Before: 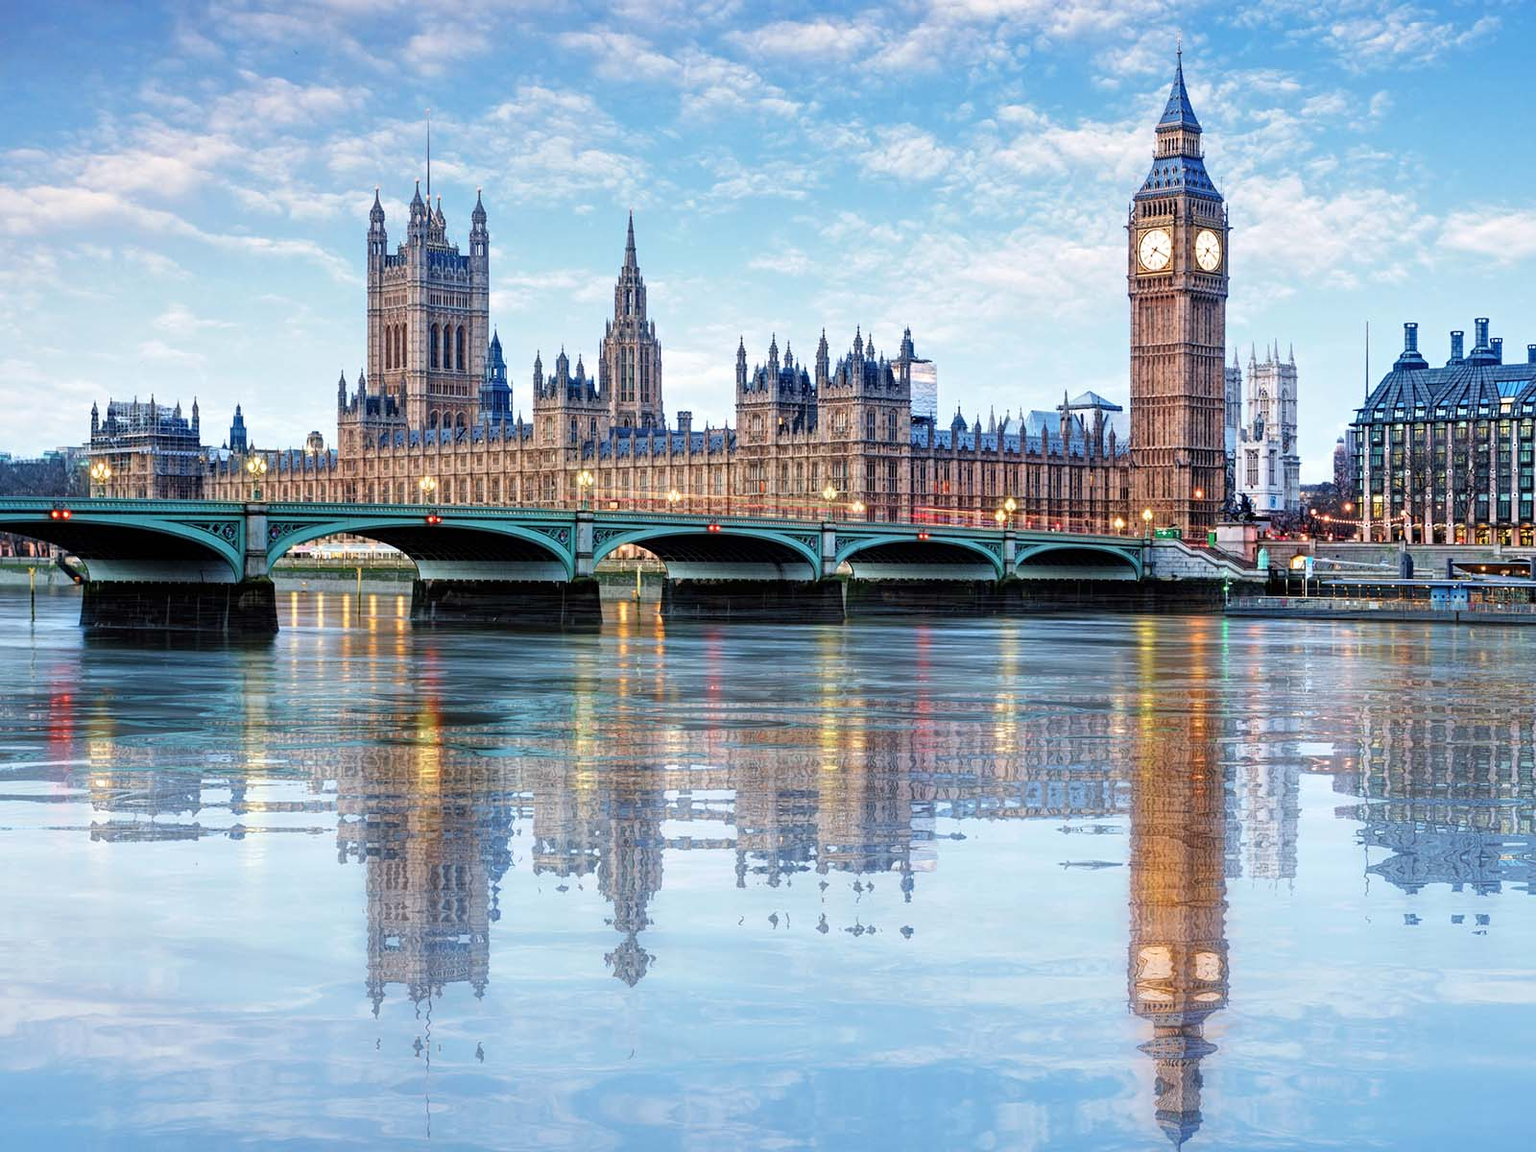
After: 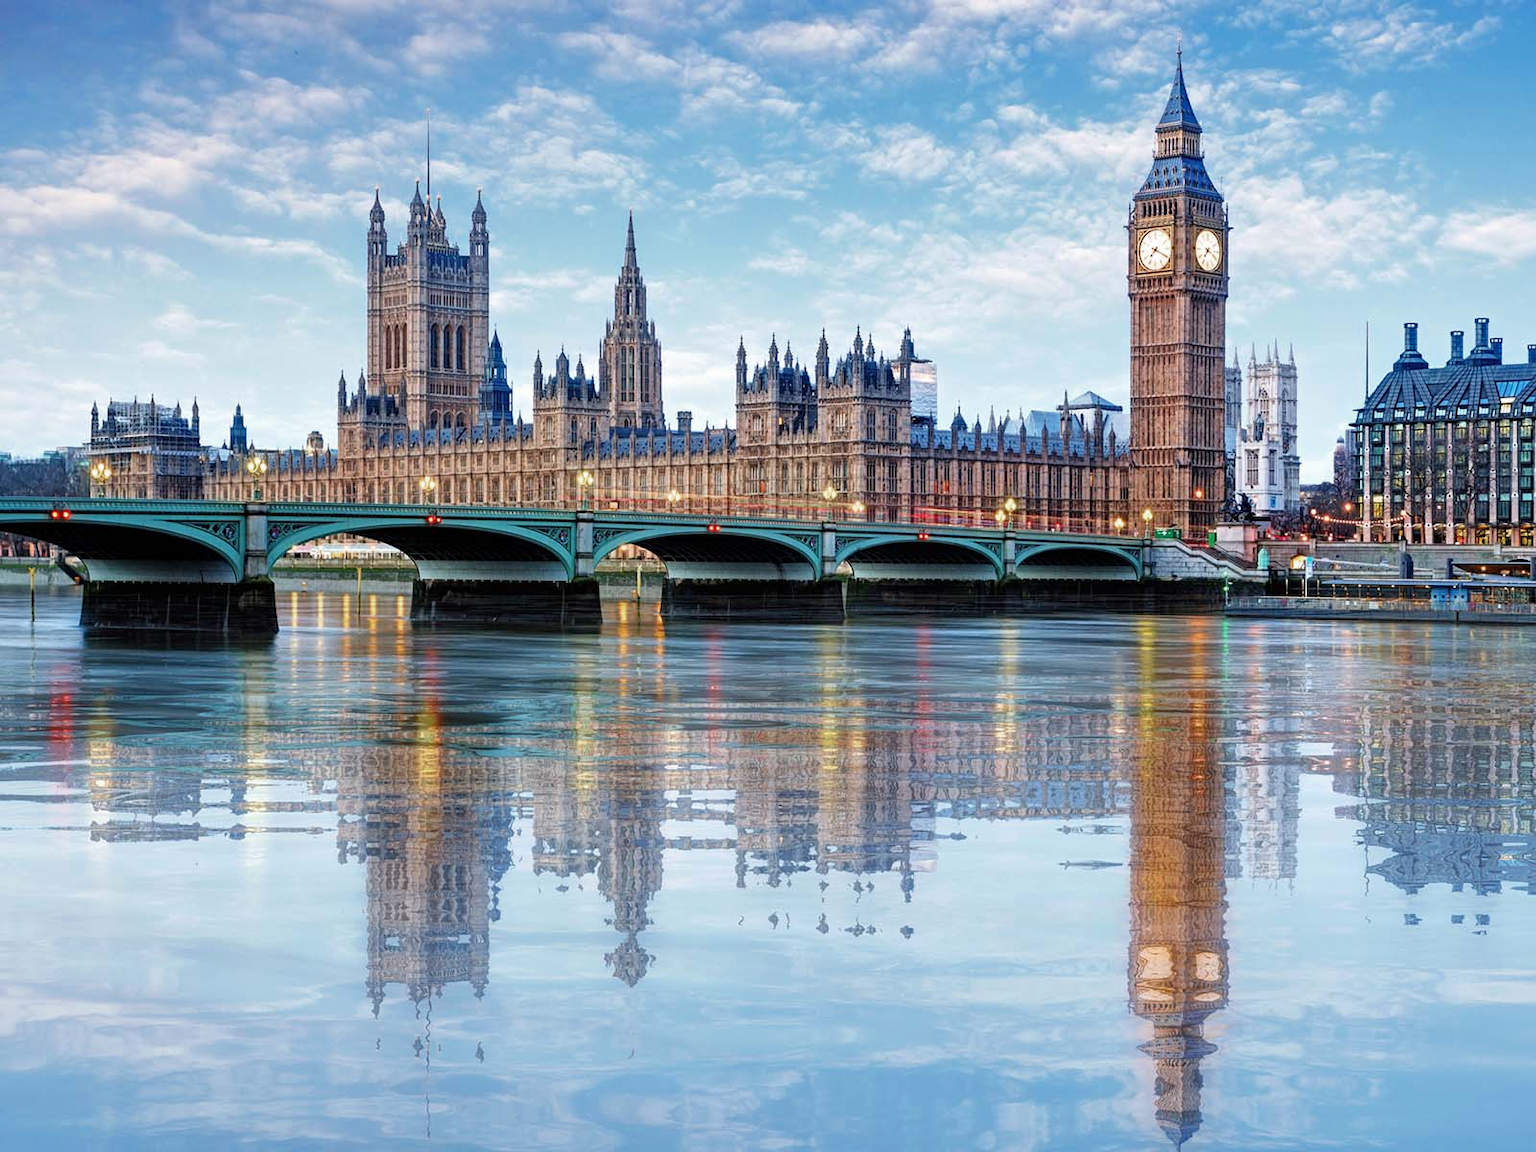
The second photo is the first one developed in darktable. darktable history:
rotate and perspective: automatic cropping off
color zones: curves: ch0 [(0, 0.444) (0.143, 0.442) (0.286, 0.441) (0.429, 0.441) (0.571, 0.441) (0.714, 0.441) (0.857, 0.442) (1, 0.444)]
